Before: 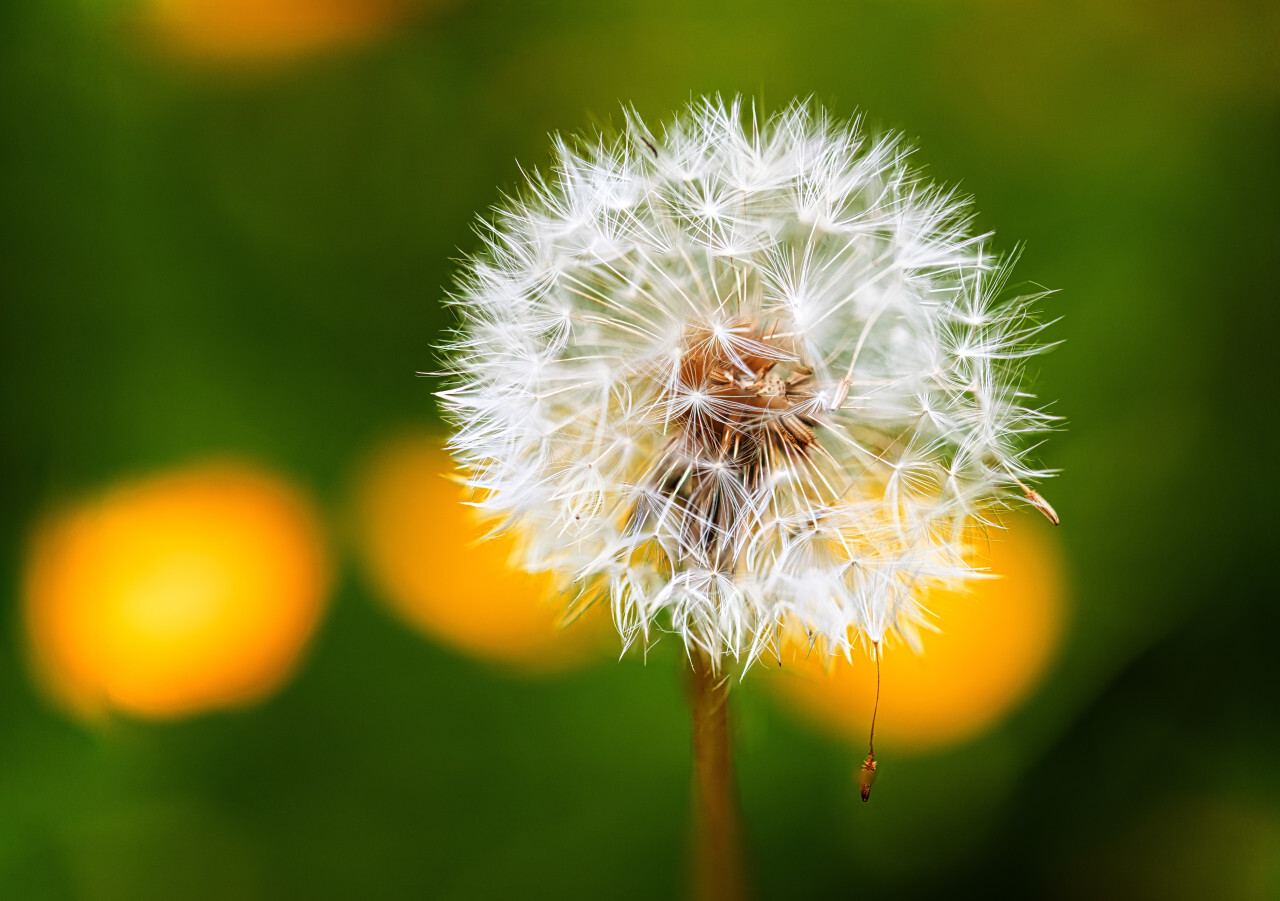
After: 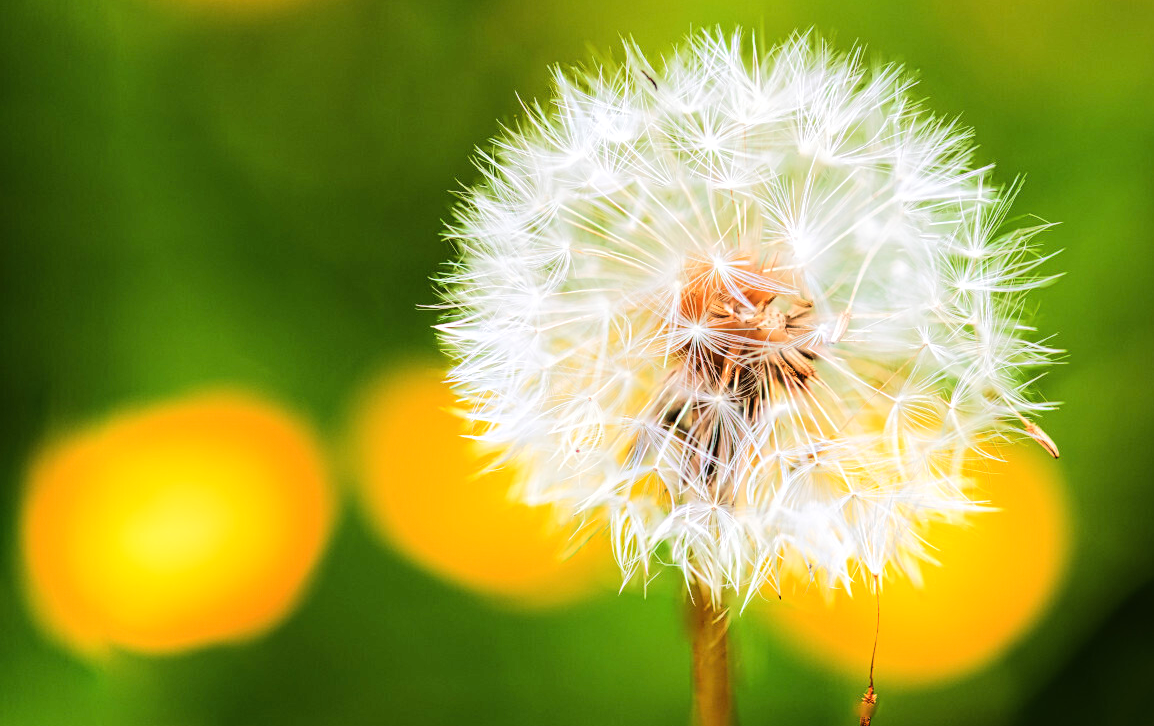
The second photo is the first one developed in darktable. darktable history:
crop: top 7.441%, right 9.79%, bottom 11.908%
tone equalizer: -7 EV 0.142 EV, -6 EV 0.6 EV, -5 EV 1.11 EV, -4 EV 1.33 EV, -3 EV 1.12 EV, -2 EV 0.6 EV, -1 EV 0.163 EV, edges refinement/feathering 500, mask exposure compensation -1.57 EV, preserve details no
